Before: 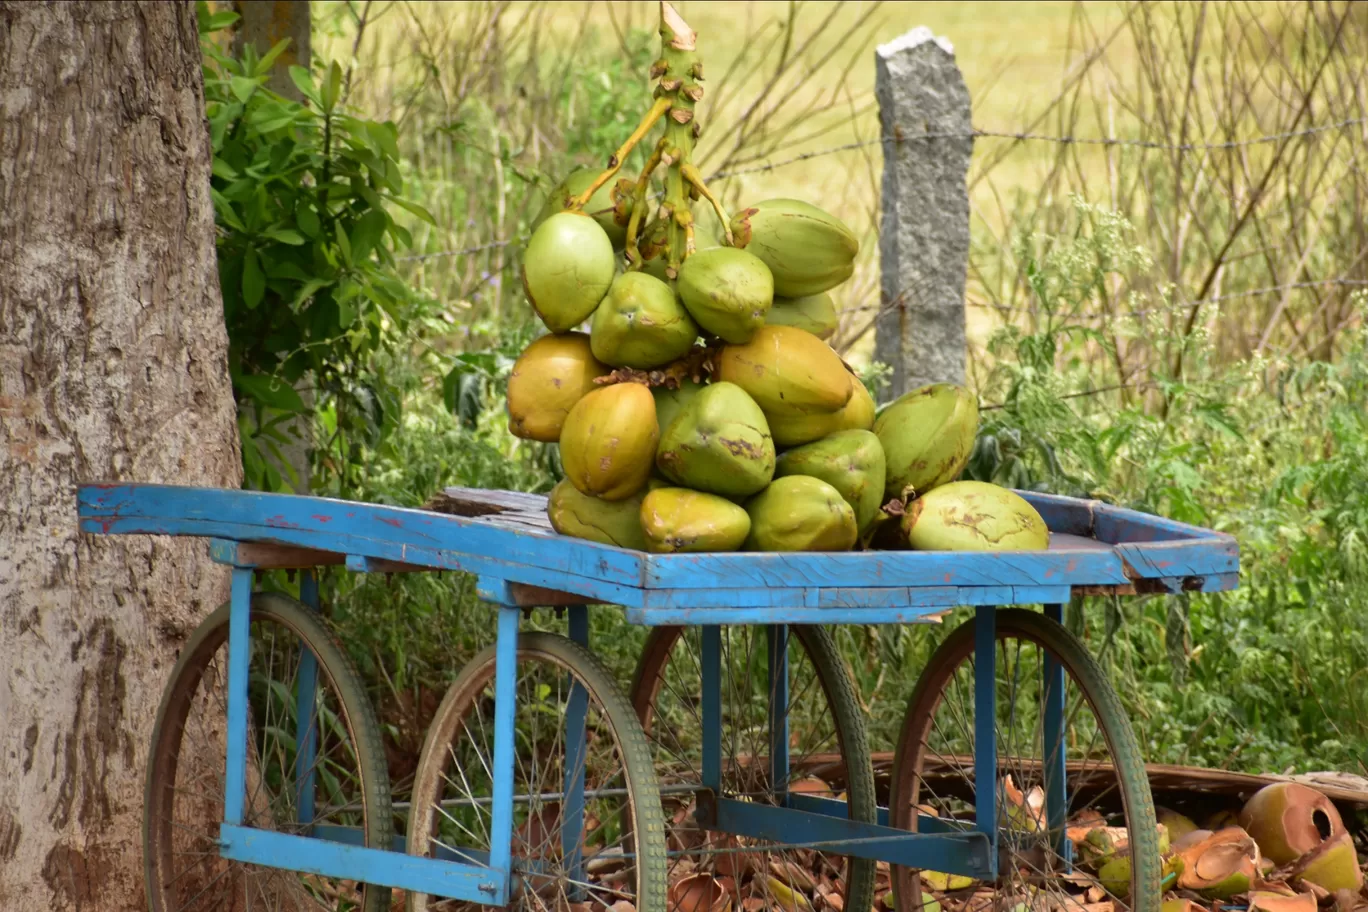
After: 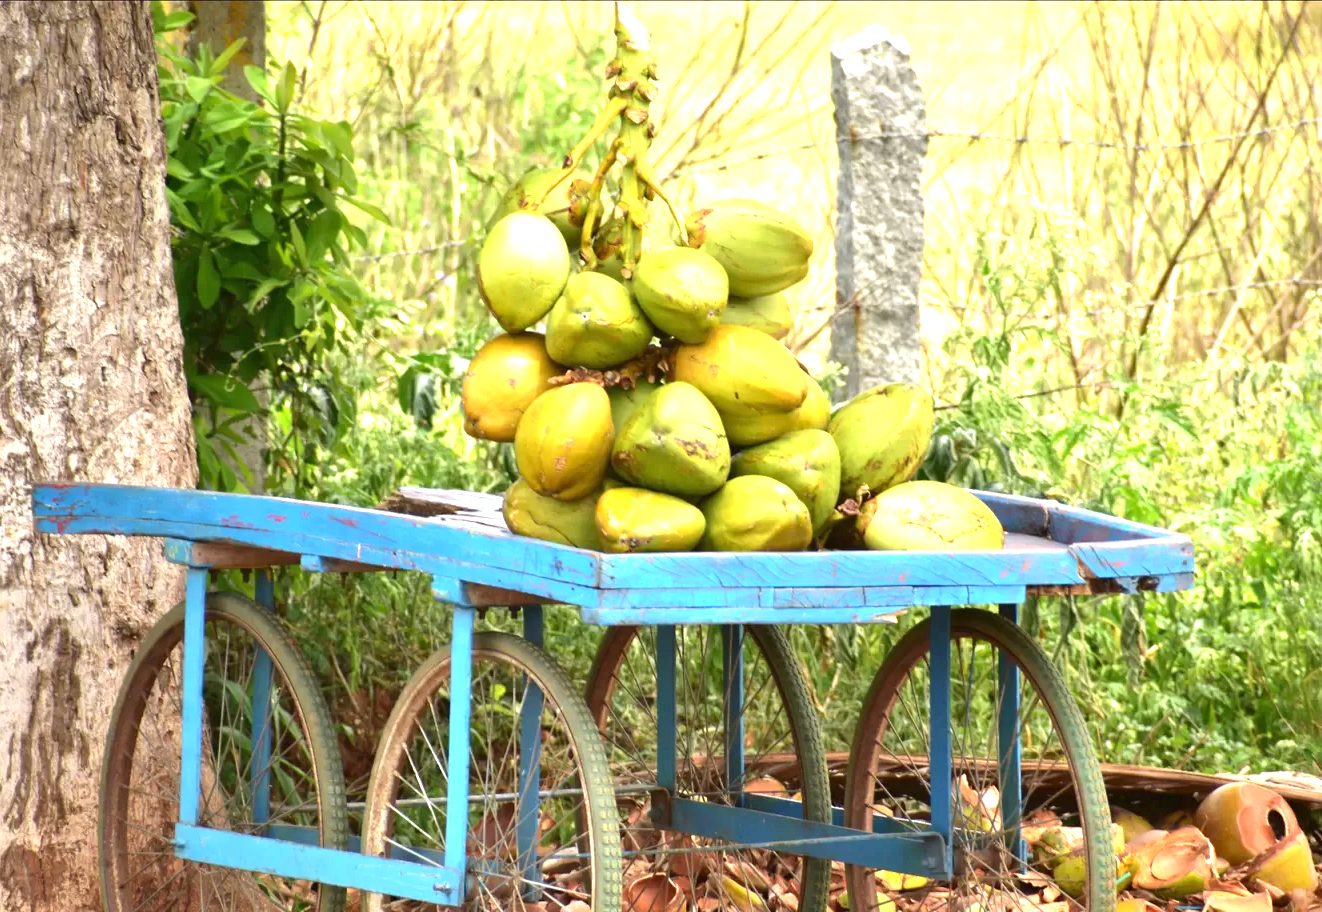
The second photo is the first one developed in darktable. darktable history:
crop and rotate: left 3.354%
exposure: black level correction 0, exposure 1.341 EV, compensate highlight preservation false
